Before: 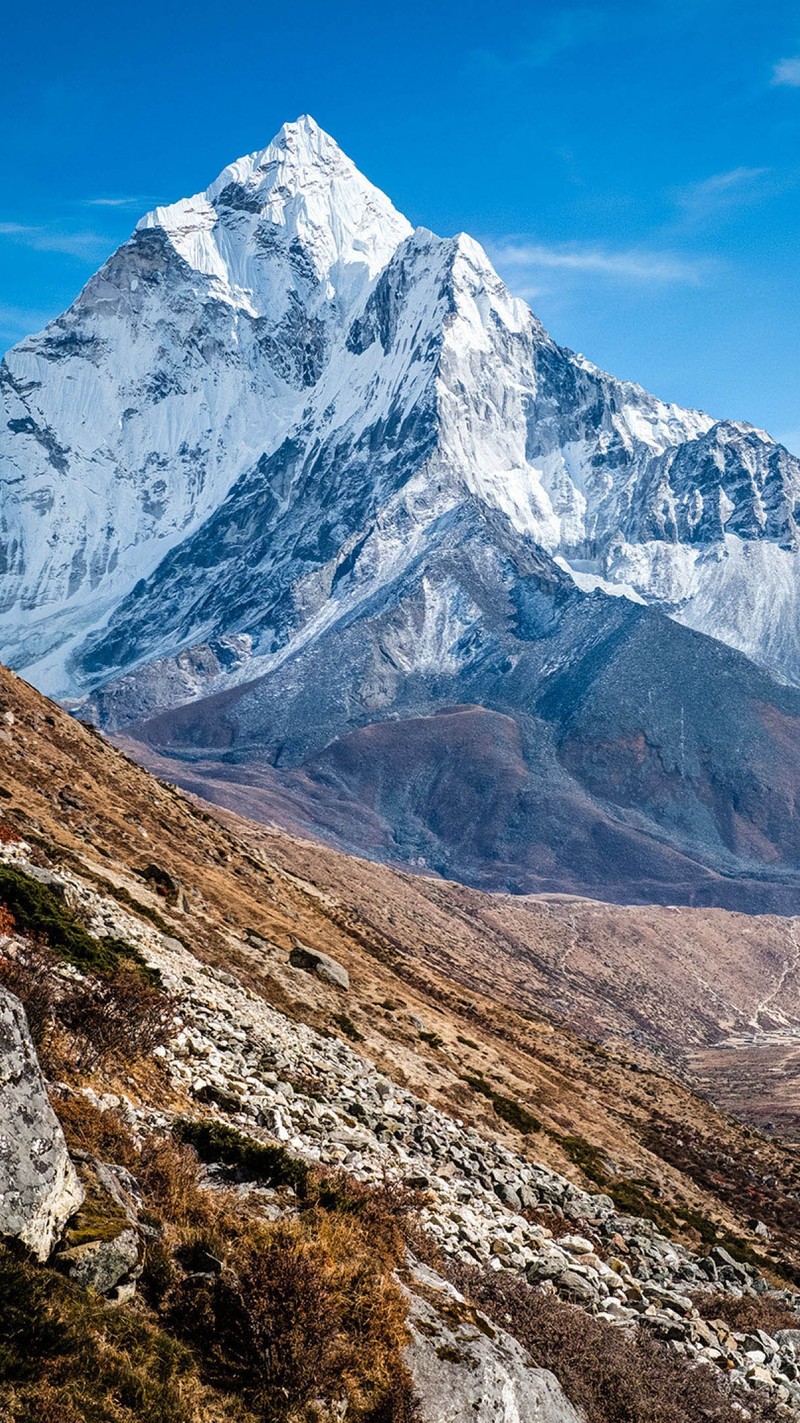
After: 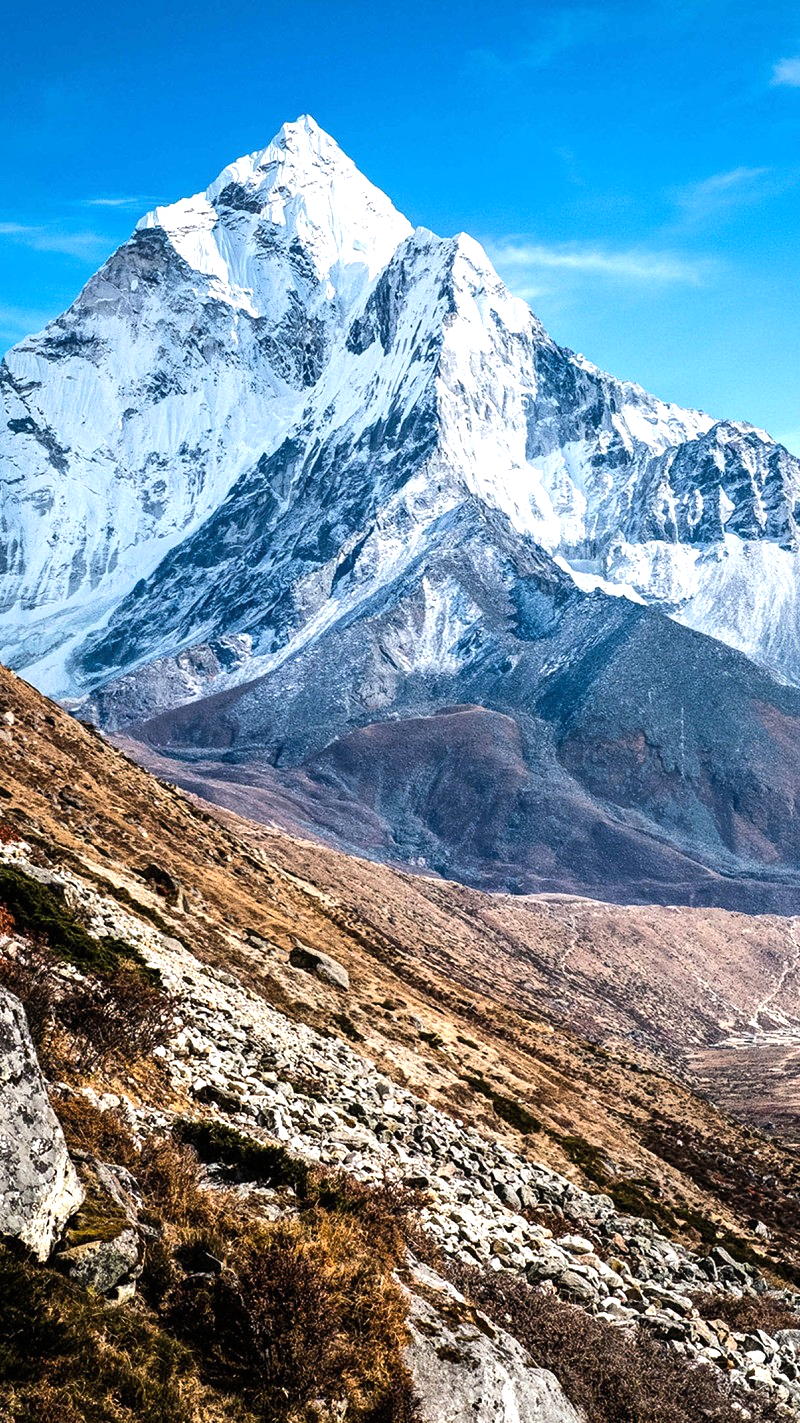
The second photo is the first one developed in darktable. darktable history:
tone equalizer: -8 EV -0.719 EV, -7 EV -0.732 EV, -6 EV -0.617 EV, -5 EV -0.369 EV, -3 EV 0.404 EV, -2 EV 0.6 EV, -1 EV 0.689 EV, +0 EV 0.73 EV, edges refinement/feathering 500, mask exposure compensation -1.57 EV, preserve details no
contrast equalizer: octaves 7, y [[0.5, 0.5, 0.472, 0.5, 0.5, 0.5], [0.5 ×6], [0.5 ×6], [0 ×6], [0 ×6]], mix 0.197
